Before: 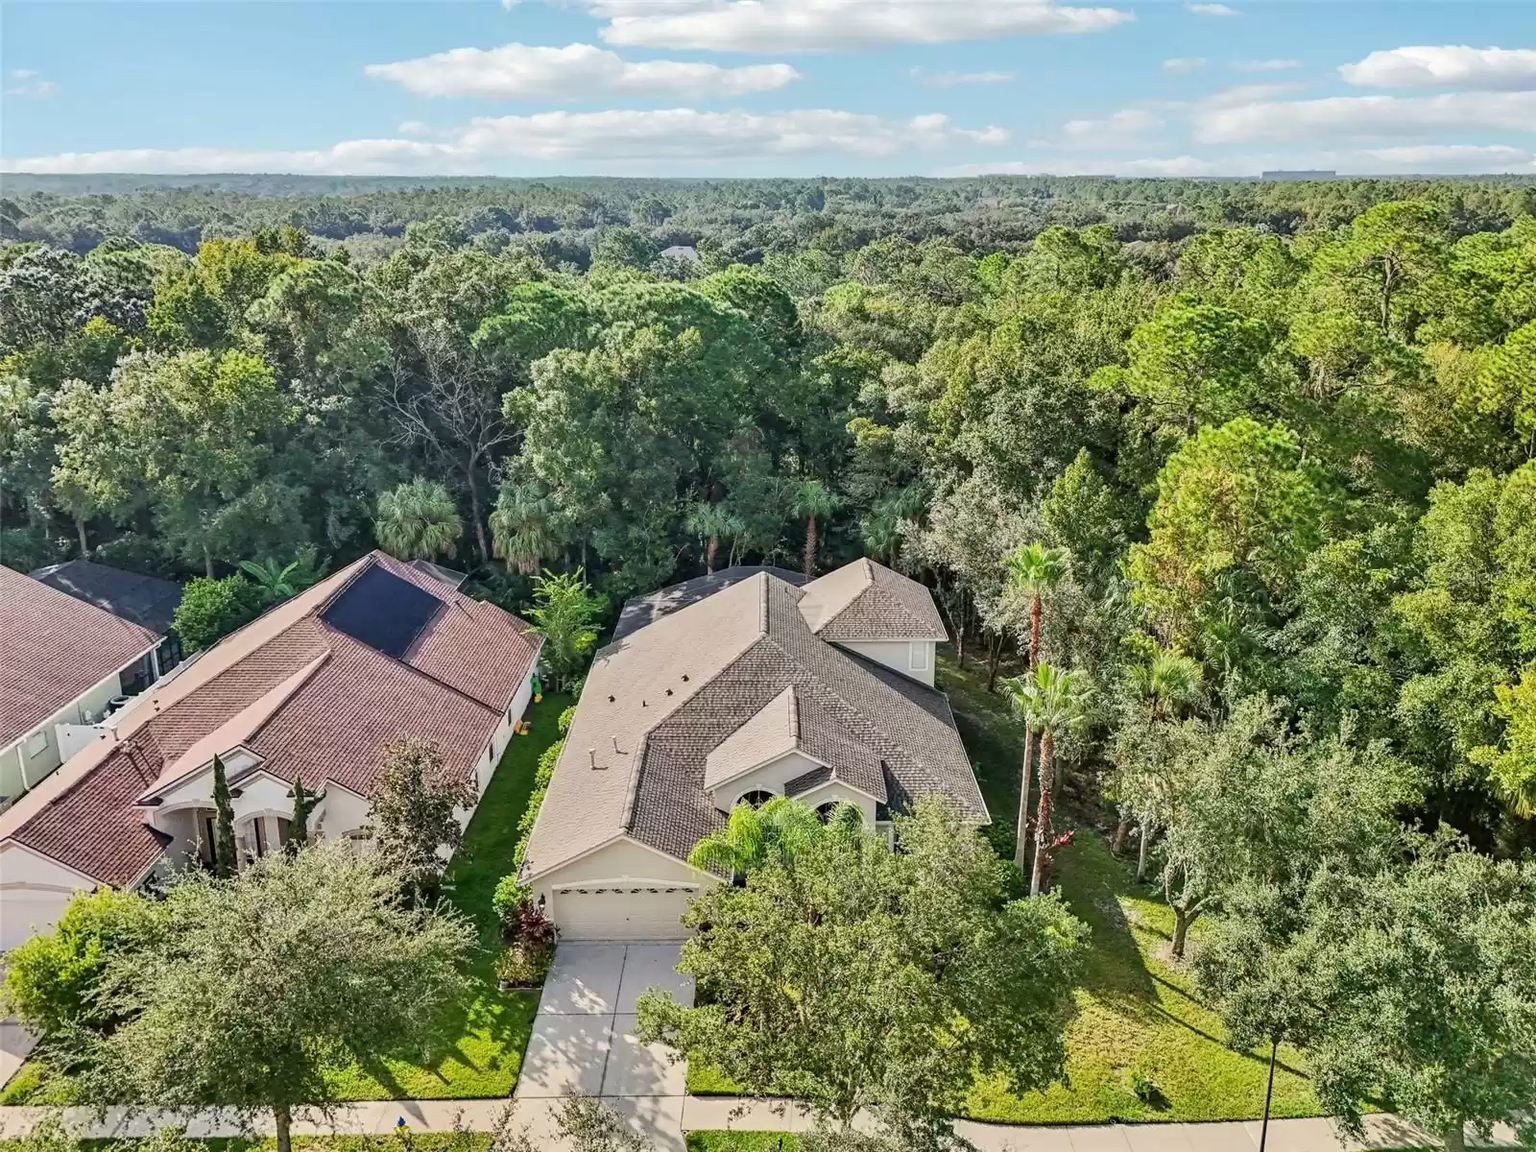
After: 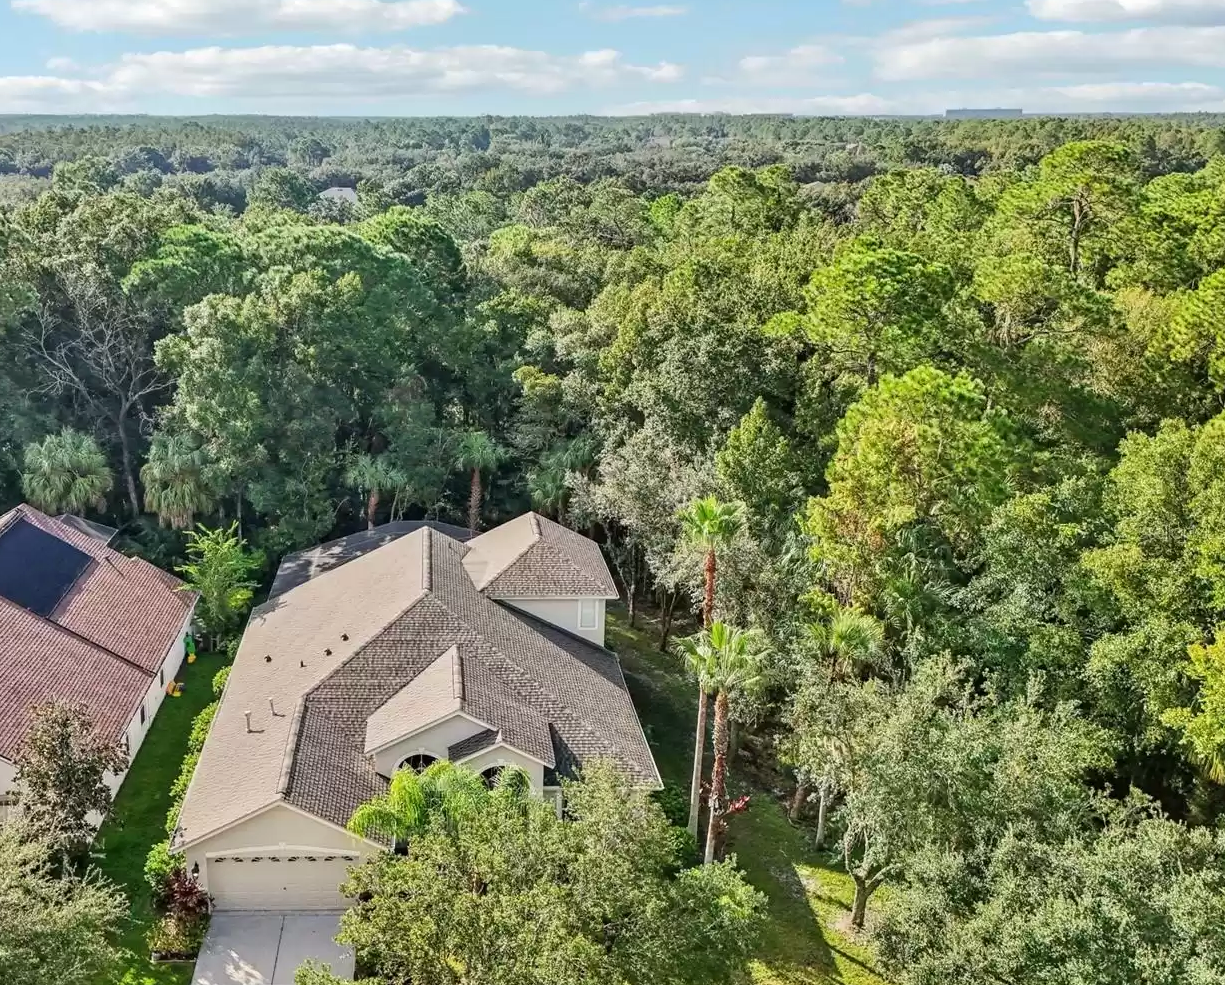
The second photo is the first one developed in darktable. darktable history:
crop: left 23.095%, top 5.827%, bottom 11.854%
exposure: exposure 0.078 EV, compensate highlight preservation false
